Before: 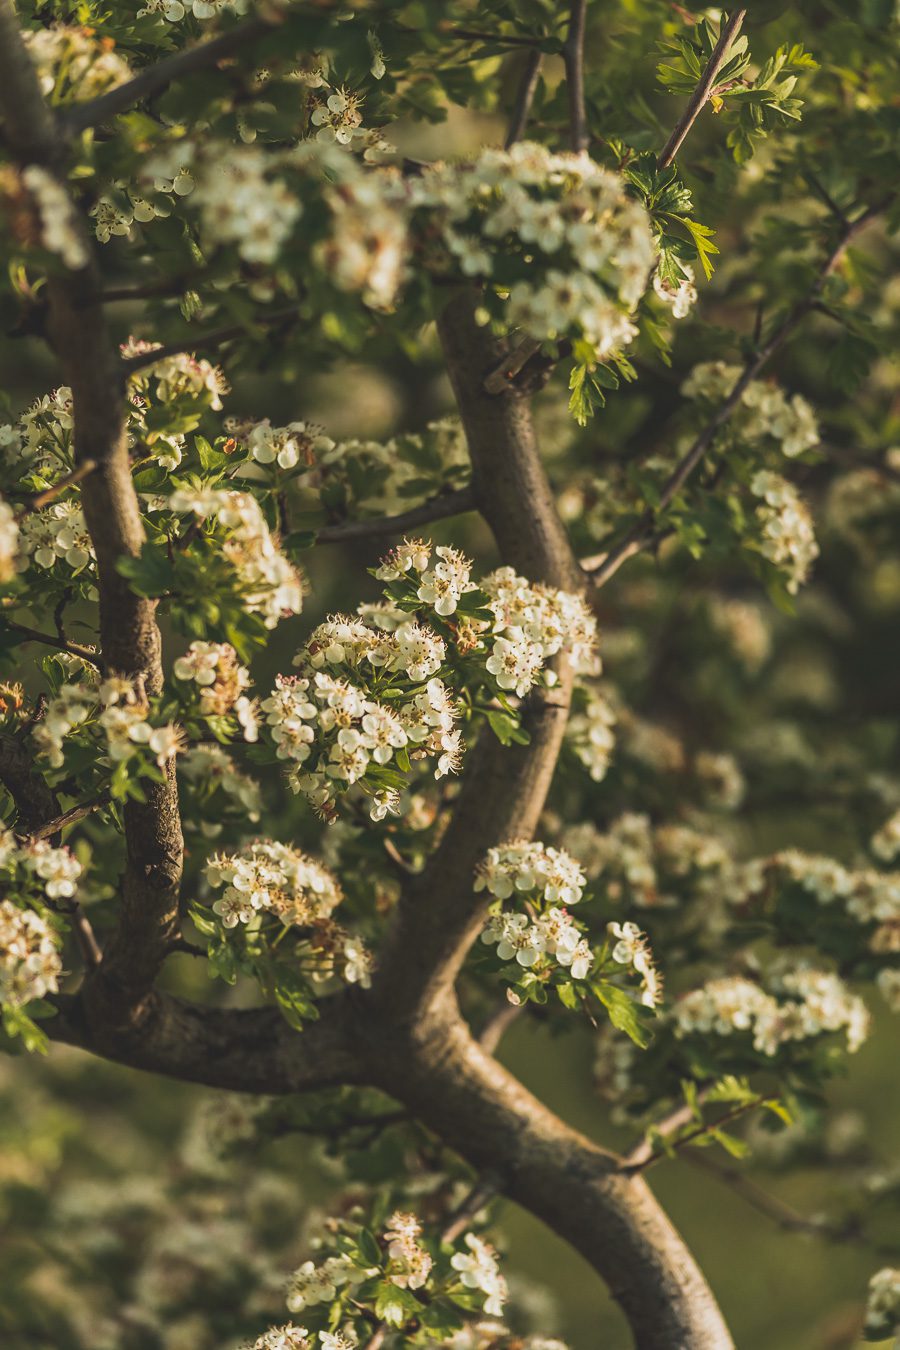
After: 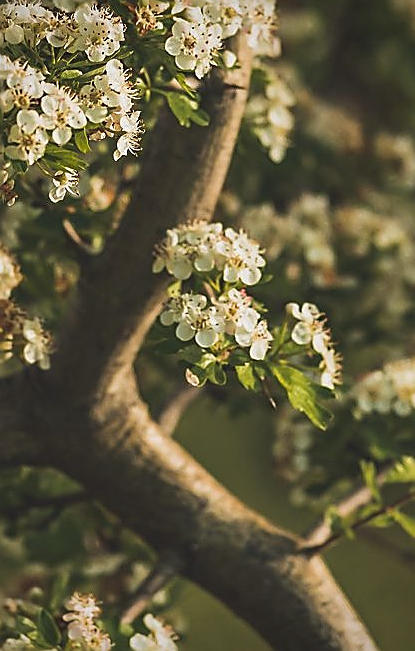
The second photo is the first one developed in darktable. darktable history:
vignetting: fall-off radius 61.21%, brightness -0.584, saturation -0.12
crop: left 35.707%, top 45.892%, right 18.139%, bottom 5.842%
sharpen: radius 1.374, amount 1.267, threshold 0.628
